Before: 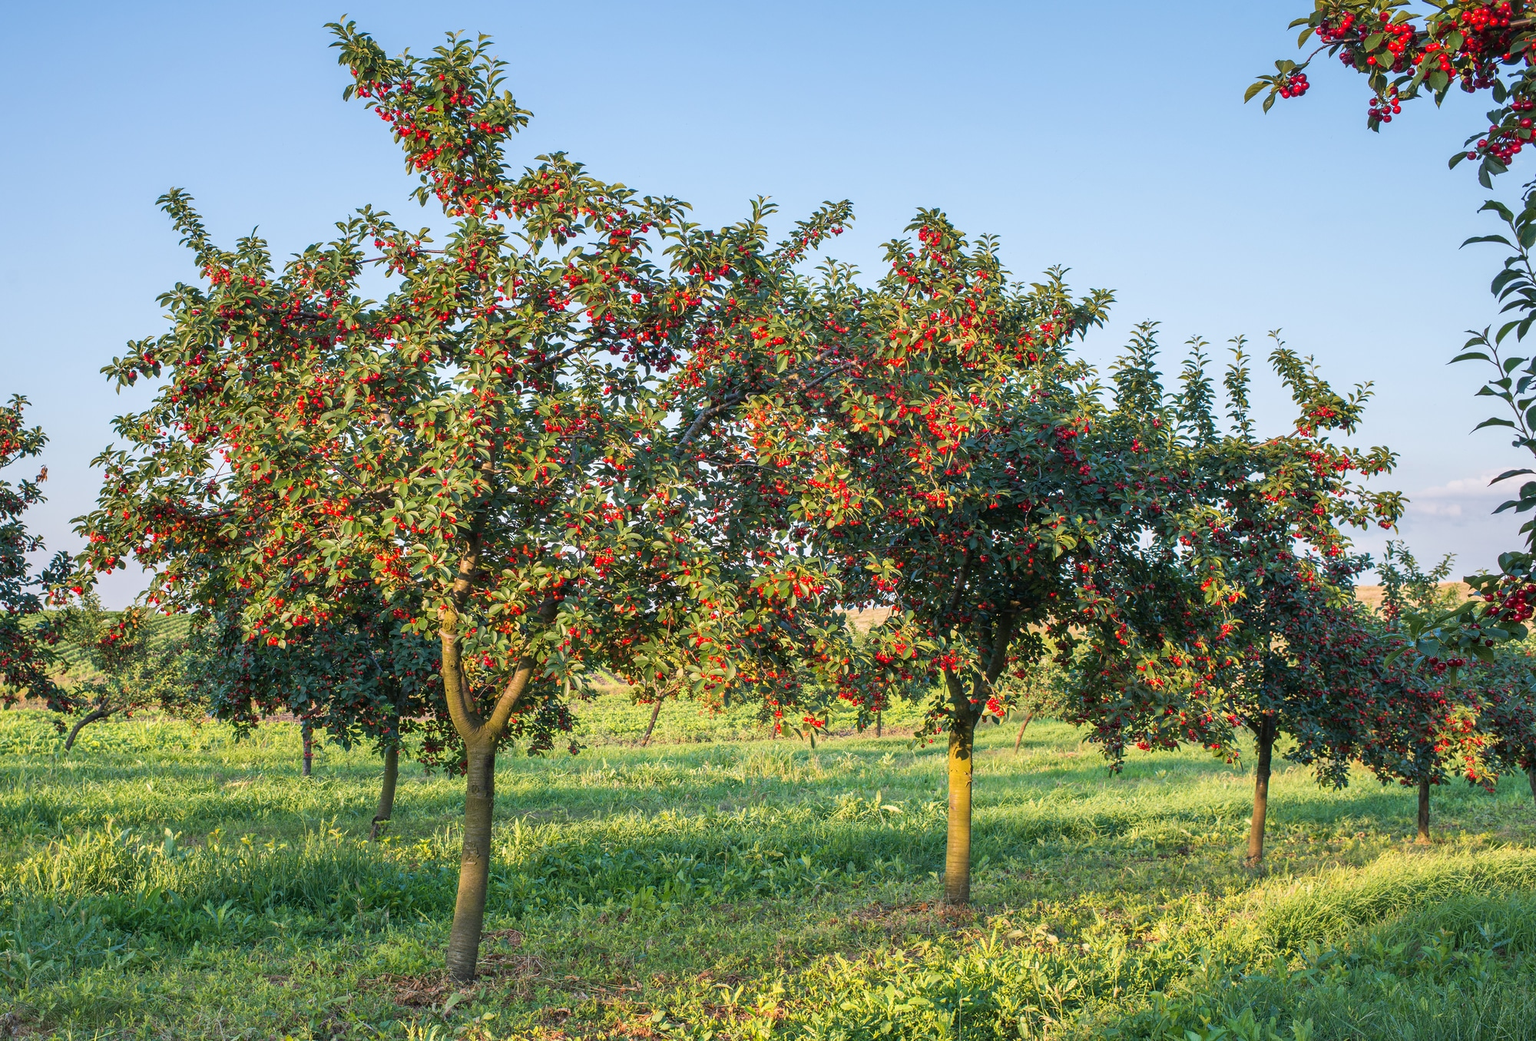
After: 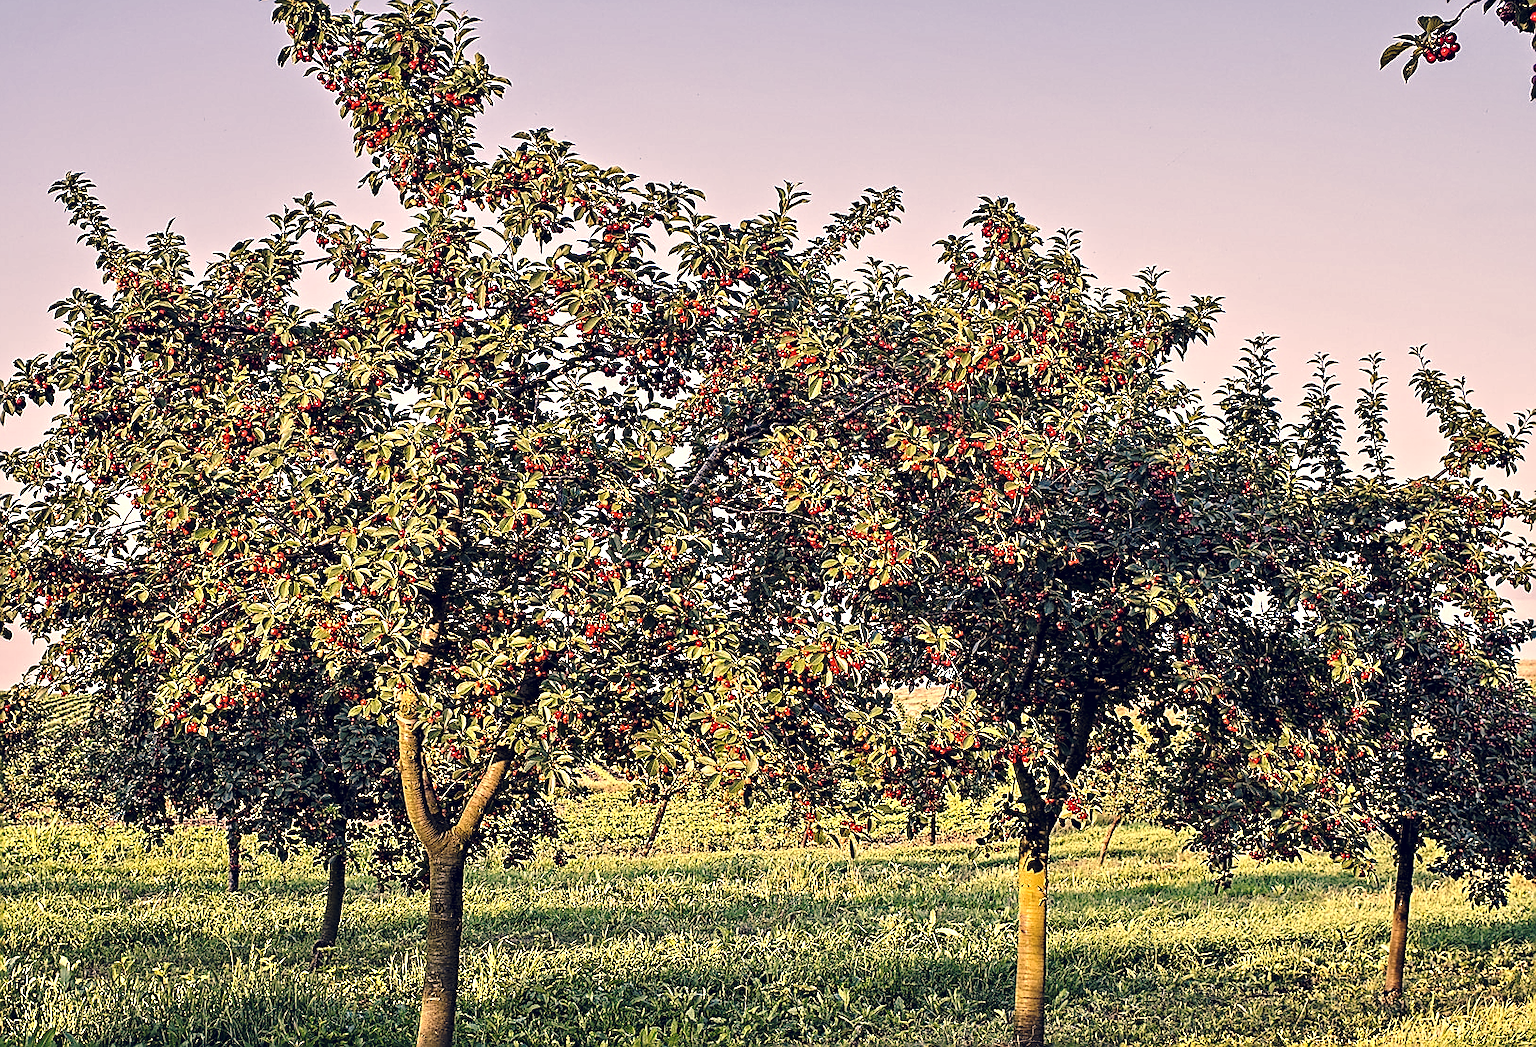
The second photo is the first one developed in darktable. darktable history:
contrast equalizer: octaves 7, y [[0.5, 0.542, 0.583, 0.625, 0.667, 0.708], [0.5 ×6], [0.5 ×6], [0 ×6], [0 ×6]]
sharpen: radius 1.424, amount 1.258, threshold 0.693
color correction: highlights a* 19.77, highlights b* 26.78, shadows a* 3.37, shadows b* -17.18, saturation 0.749
crop and rotate: left 7.588%, top 4.533%, right 10.621%, bottom 13.227%
base curve: curves: ch0 [(0, 0) (0.073, 0.04) (0.157, 0.139) (0.492, 0.492) (0.758, 0.758) (1, 1)], preserve colors none
